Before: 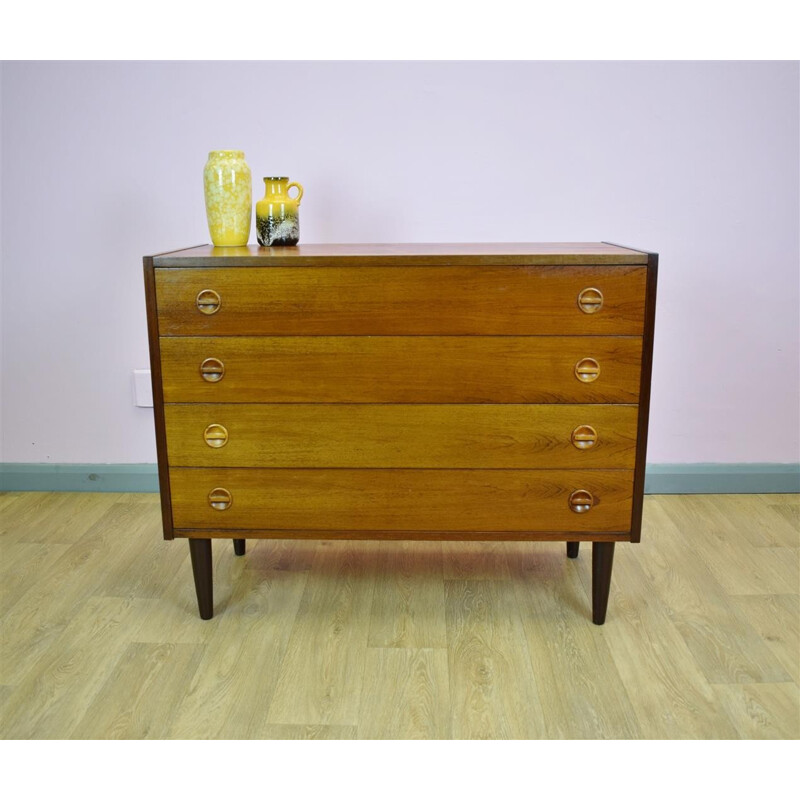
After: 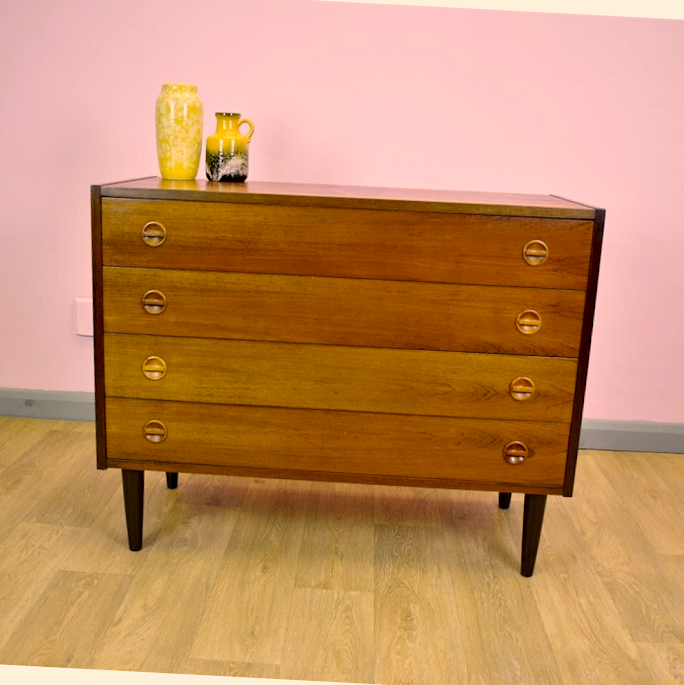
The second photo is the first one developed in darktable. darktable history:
crop and rotate: angle -3.02°, left 5.414%, top 5.189%, right 4.696%, bottom 4.683%
color correction: highlights a* 20.5, highlights b* 19.58
exposure: black level correction 0.009, compensate exposure bias true, compensate highlight preservation false
